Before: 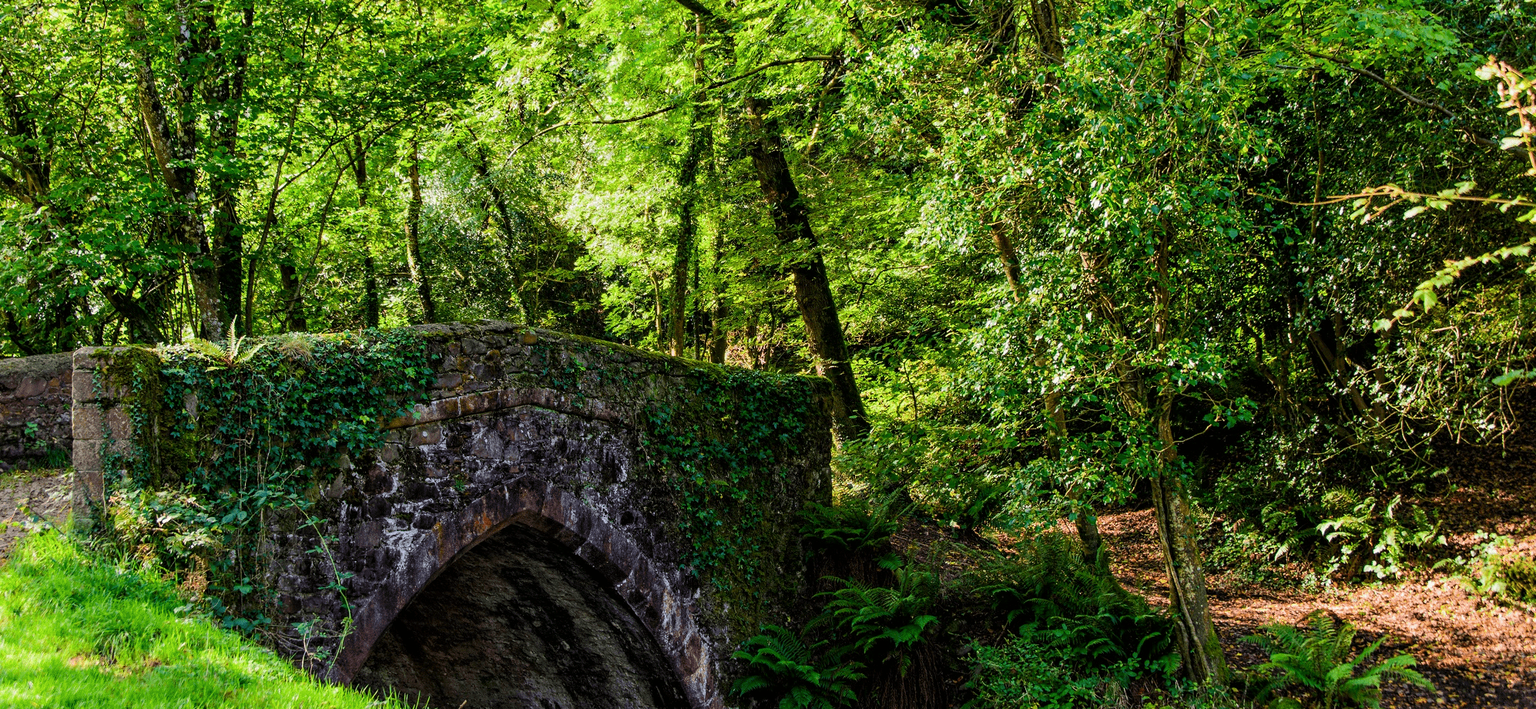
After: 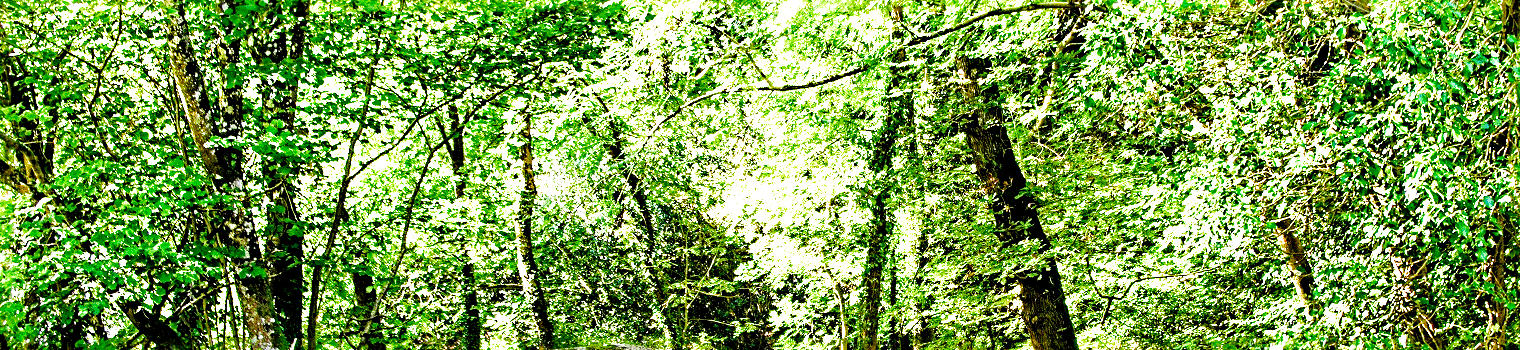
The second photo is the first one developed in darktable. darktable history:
sharpen: radius 4.883
contrast brightness saturation: brightness 0.09, saturation 0.19
local contrast: mode bilateral grid, contrast 20, coarseness 50, detail 150%, midtone range 0.2
filmic rgb: middle gray luminance 12.74%, black relative exposure -10.13 EV, white relative exposure 3.47 EV, threshold 6 EV, target black luminance 0%, hardness 5.74, latitude 44.69%, contrast 1.221, highlights saturation mix 5%, shadows ↔ highlights balance 26.78%, add noise in highlights 0, preserve chrominance no, color science v3 (2019), use custom middle-gray values true, iterations of high-quality reconstruction 0, contrast in highlights soft, enable highlight reconstruction true
exposure: exposure 1 EV, compensate highlight preservation false
crop: left 0.579%, top 7.627%, right 23.167%, bottom 54.275%
